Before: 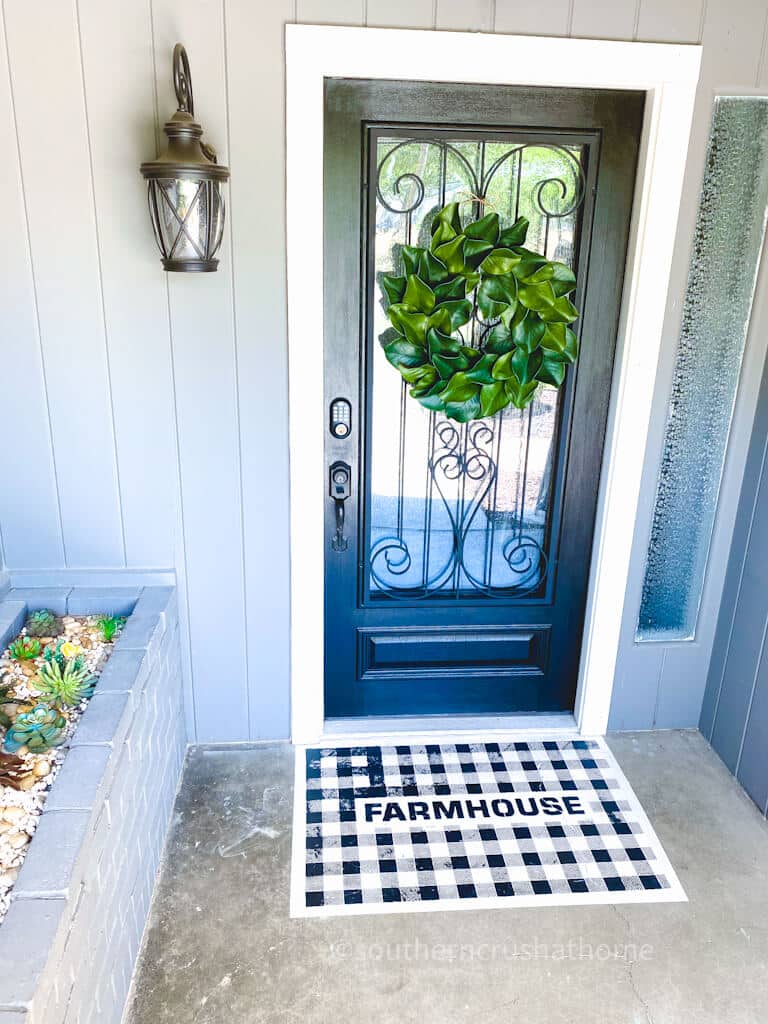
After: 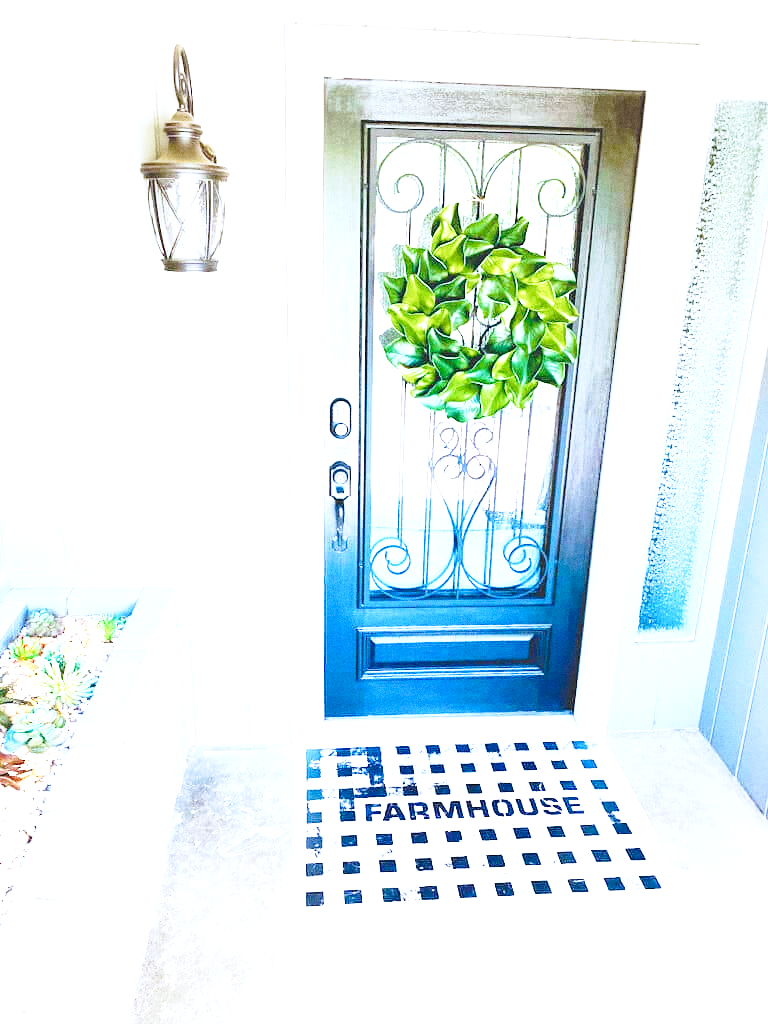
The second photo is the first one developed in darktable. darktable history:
color correction: highlights a* -0.137, highlights b* -5.91, shadows a* -0.137, shadows b* -0.137
base curve: curves: ch0 [(0, 0) (0.028, 0.03) (0.121, 0.232) (0.46, 0.748) (0.859, 0.968) (1, 1)], preserve colors none
exposure: black level correction 0, exposure 1.45 EV, compensate exposure bias true, compensate highlight preservation false
grain: coarseness 0.09 ISO
